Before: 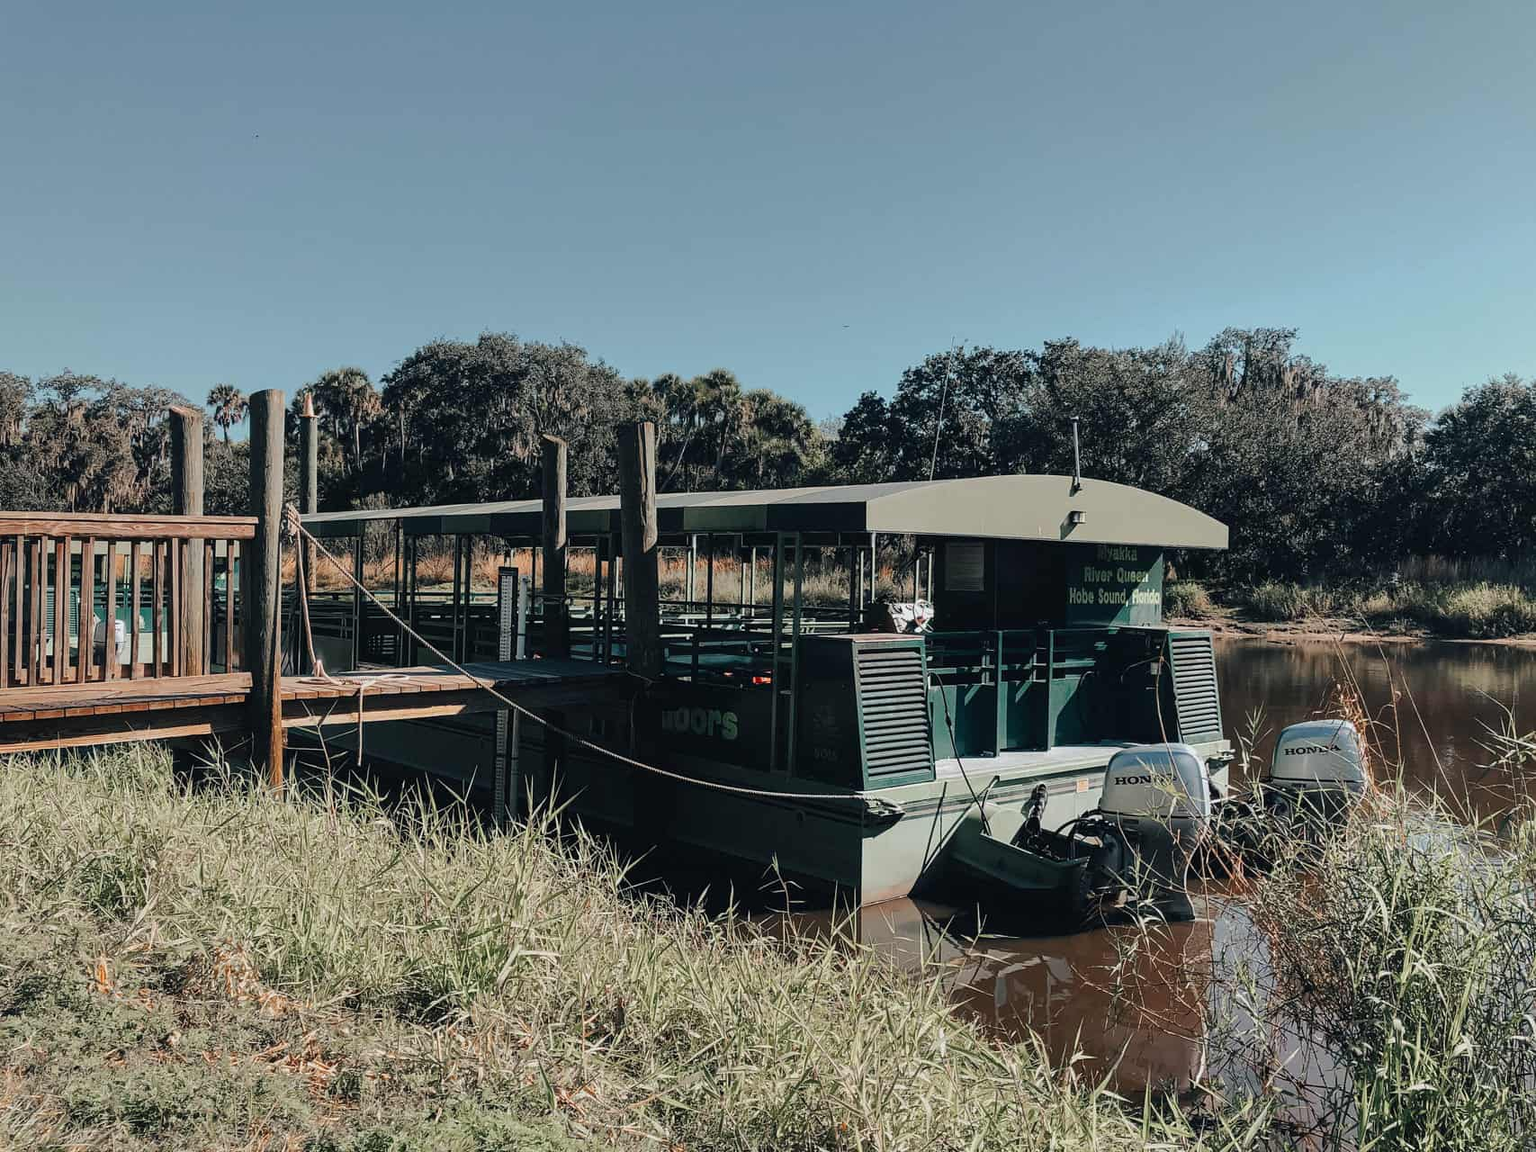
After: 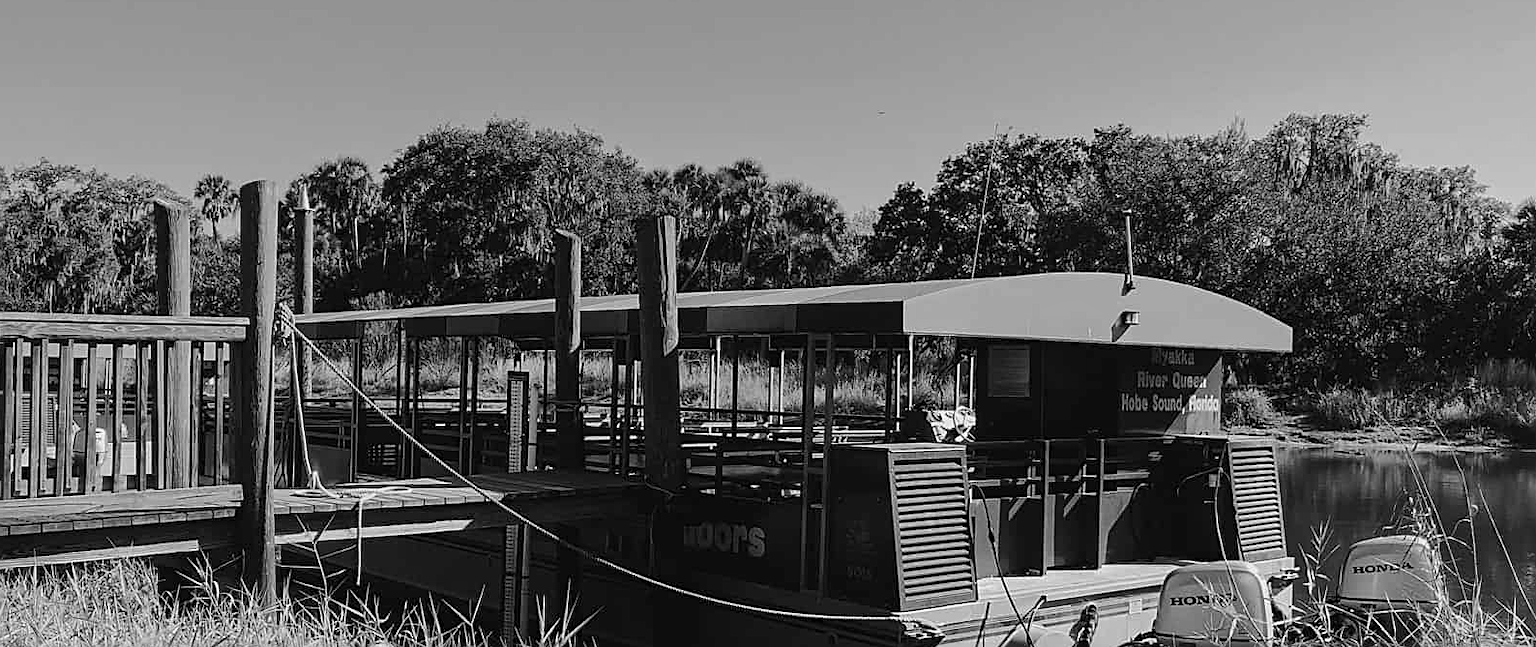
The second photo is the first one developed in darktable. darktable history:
crop: left 1.744%, top 19.225%, right 5.069%, bottom 28.357%
exposure: exposure 0 EV, compensate highlight preservation false
color zones: curves: ch1 [(0, 0.469) (0.072, 0.457) (0.243, 0.494) (0.429, 0.5) (0.571, 0.5) (0.714, 0.5) (0.857, 0.5) (1, 0.469)]; ch2 [(0, 0.499) (0.143, 0.467) (0.242, 0.436) (0.429, 0.493) (0.571, 0.5) (0.714, 0.5) (0.857, 0.5) (1, 0.499)]
monochrome: a -6.99, b 35.61, size 1.4
sharpen: on, module defaults
